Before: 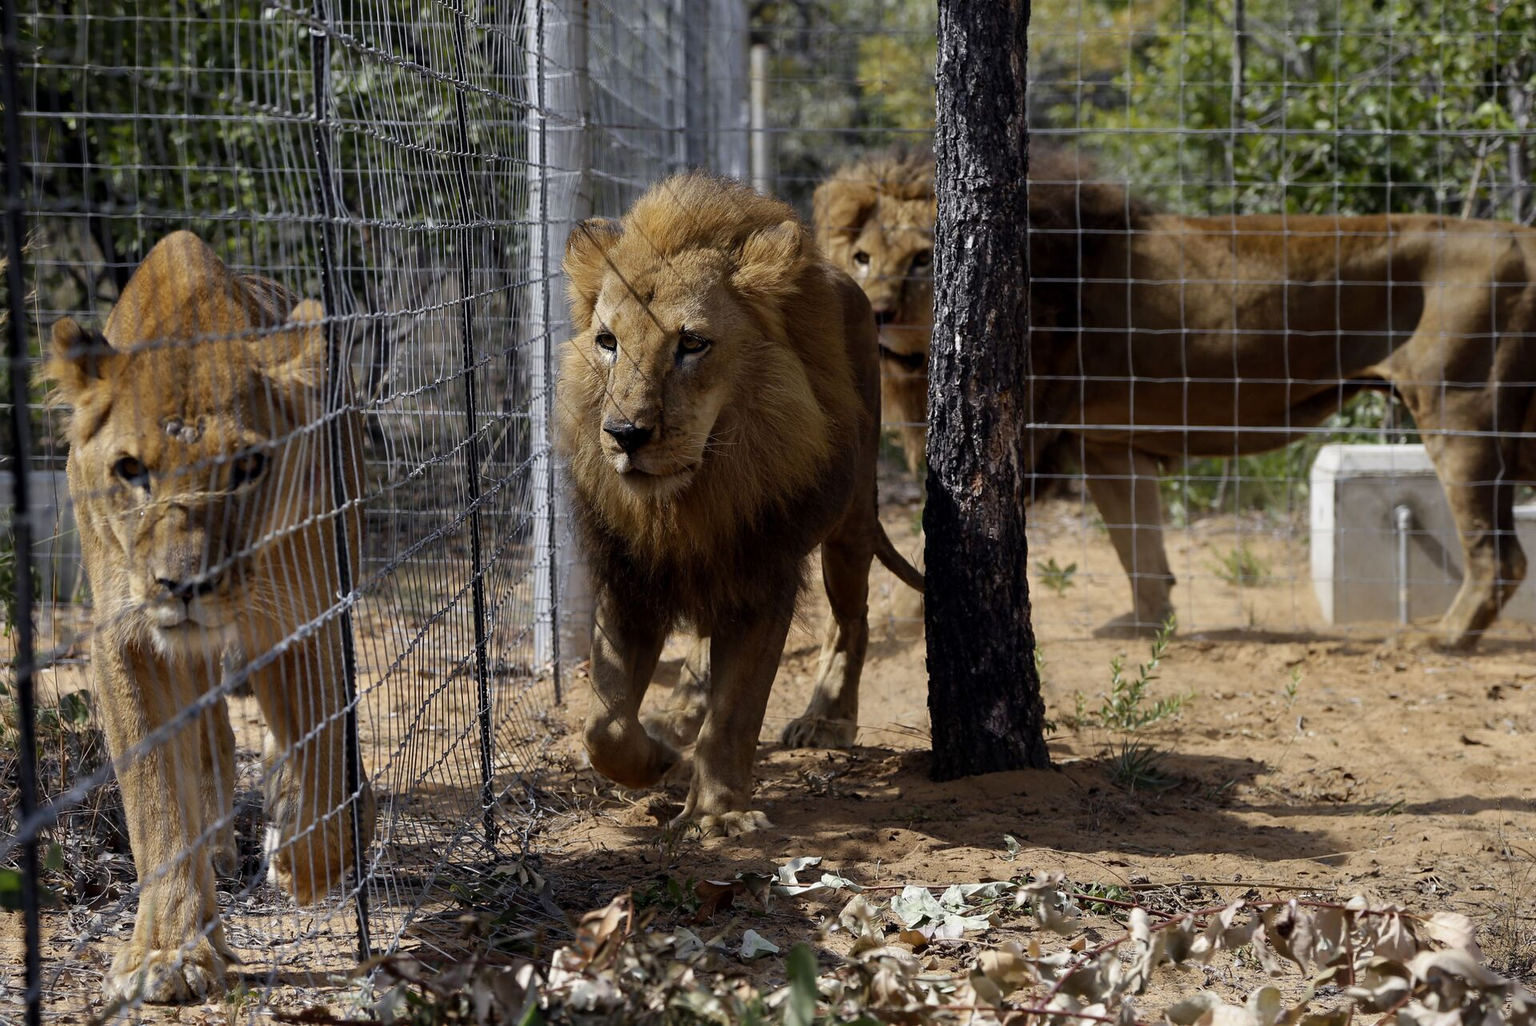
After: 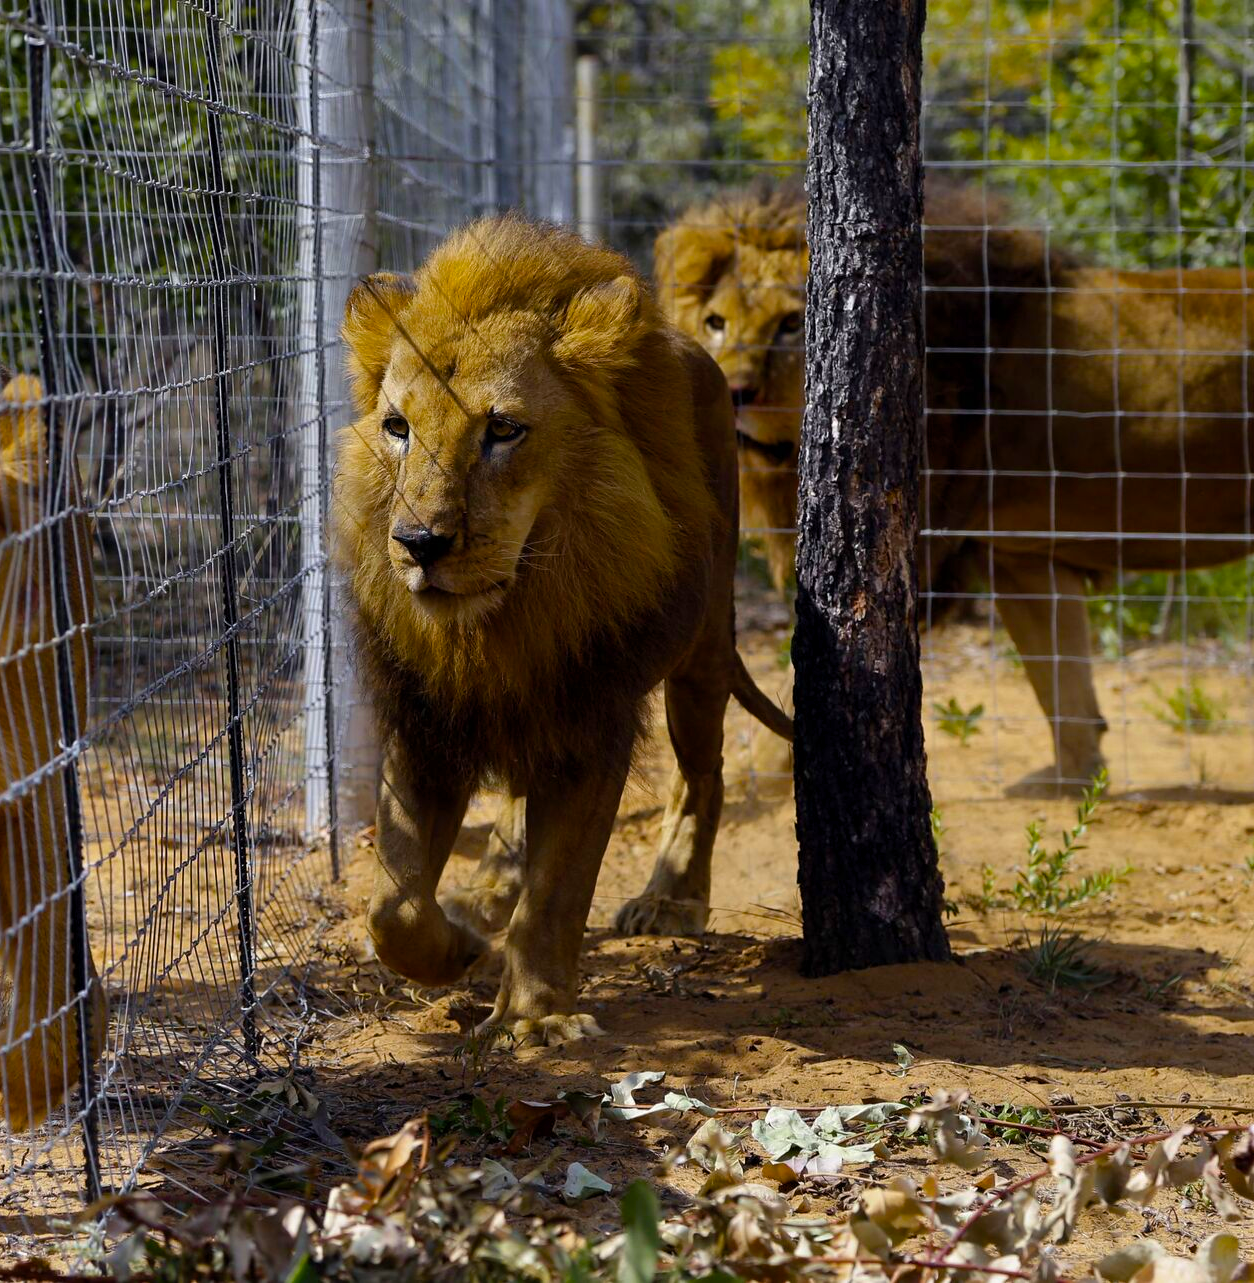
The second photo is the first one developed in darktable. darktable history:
crop and rotate: left 18.9%, right 15.747%
color balance rgb: power › hue 313.06°, linear chroma grading › global chroma 19.358%, perceptual saturation grading › global saturation 30.46%, global vibrance 20%
